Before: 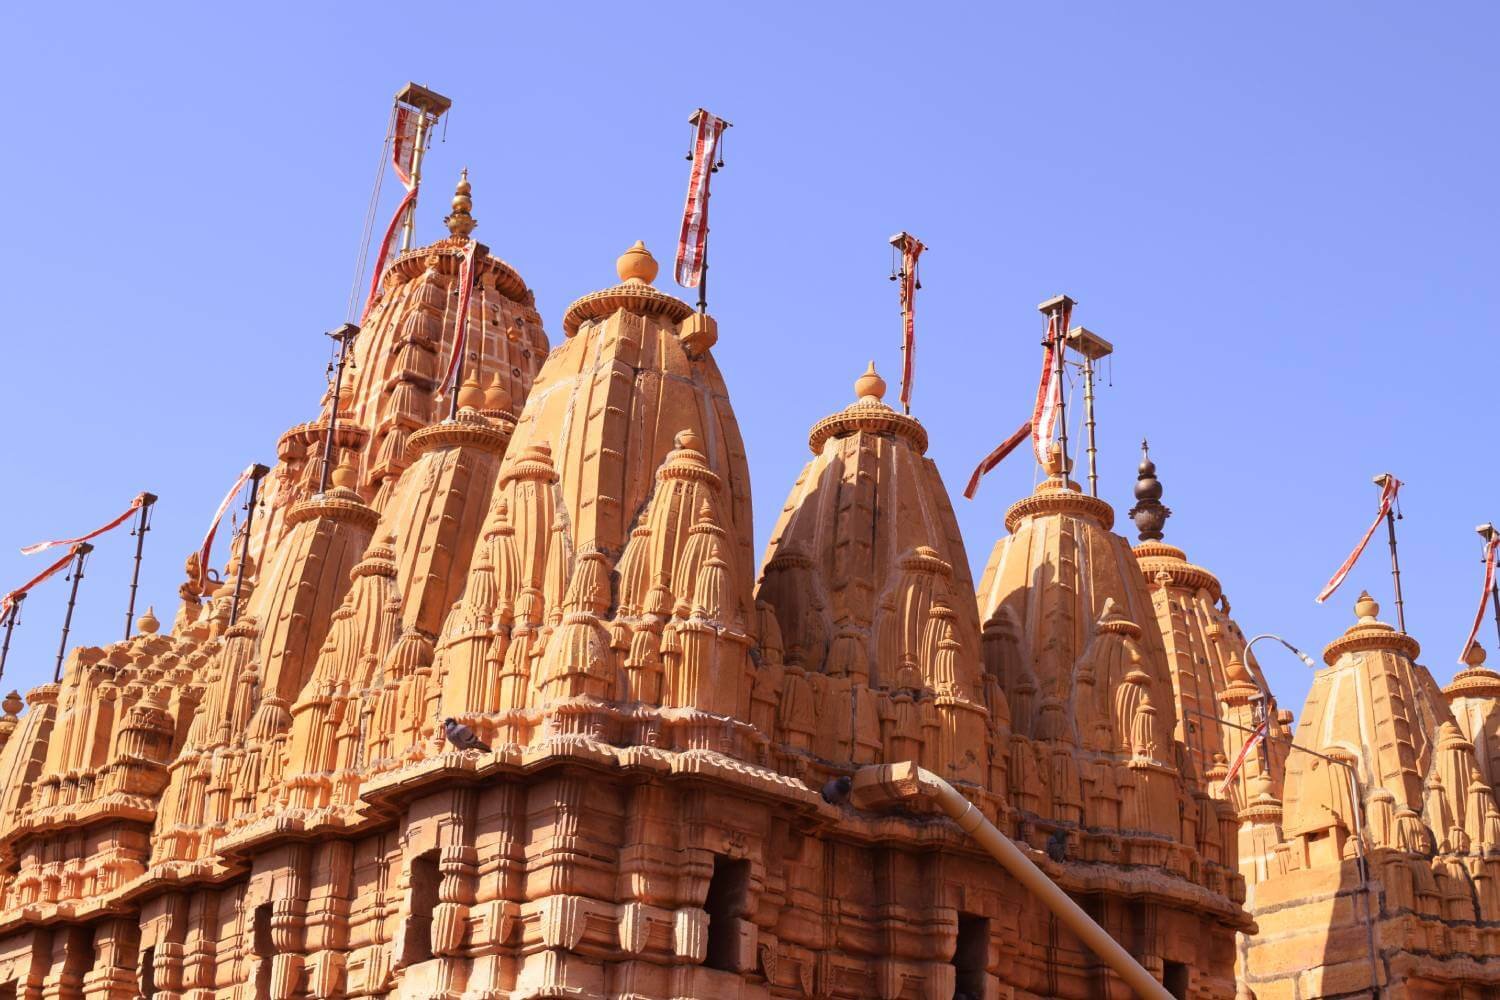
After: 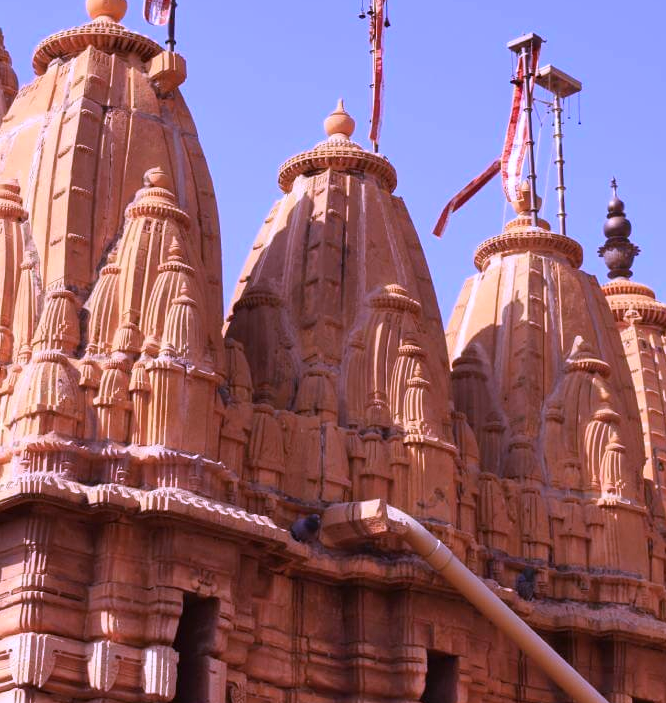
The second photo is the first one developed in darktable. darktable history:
shadows and highlights: shadows 37.27, highlights -28.18, soften with gaussian
color calibration: illuminant custom, x 0.373, y 0.388, temperature 4269.97 K
white balance: red 1.066, blue 1.119
crop: left 35.432%, top 26.233%, right 20.145%, bottom 3.432%
